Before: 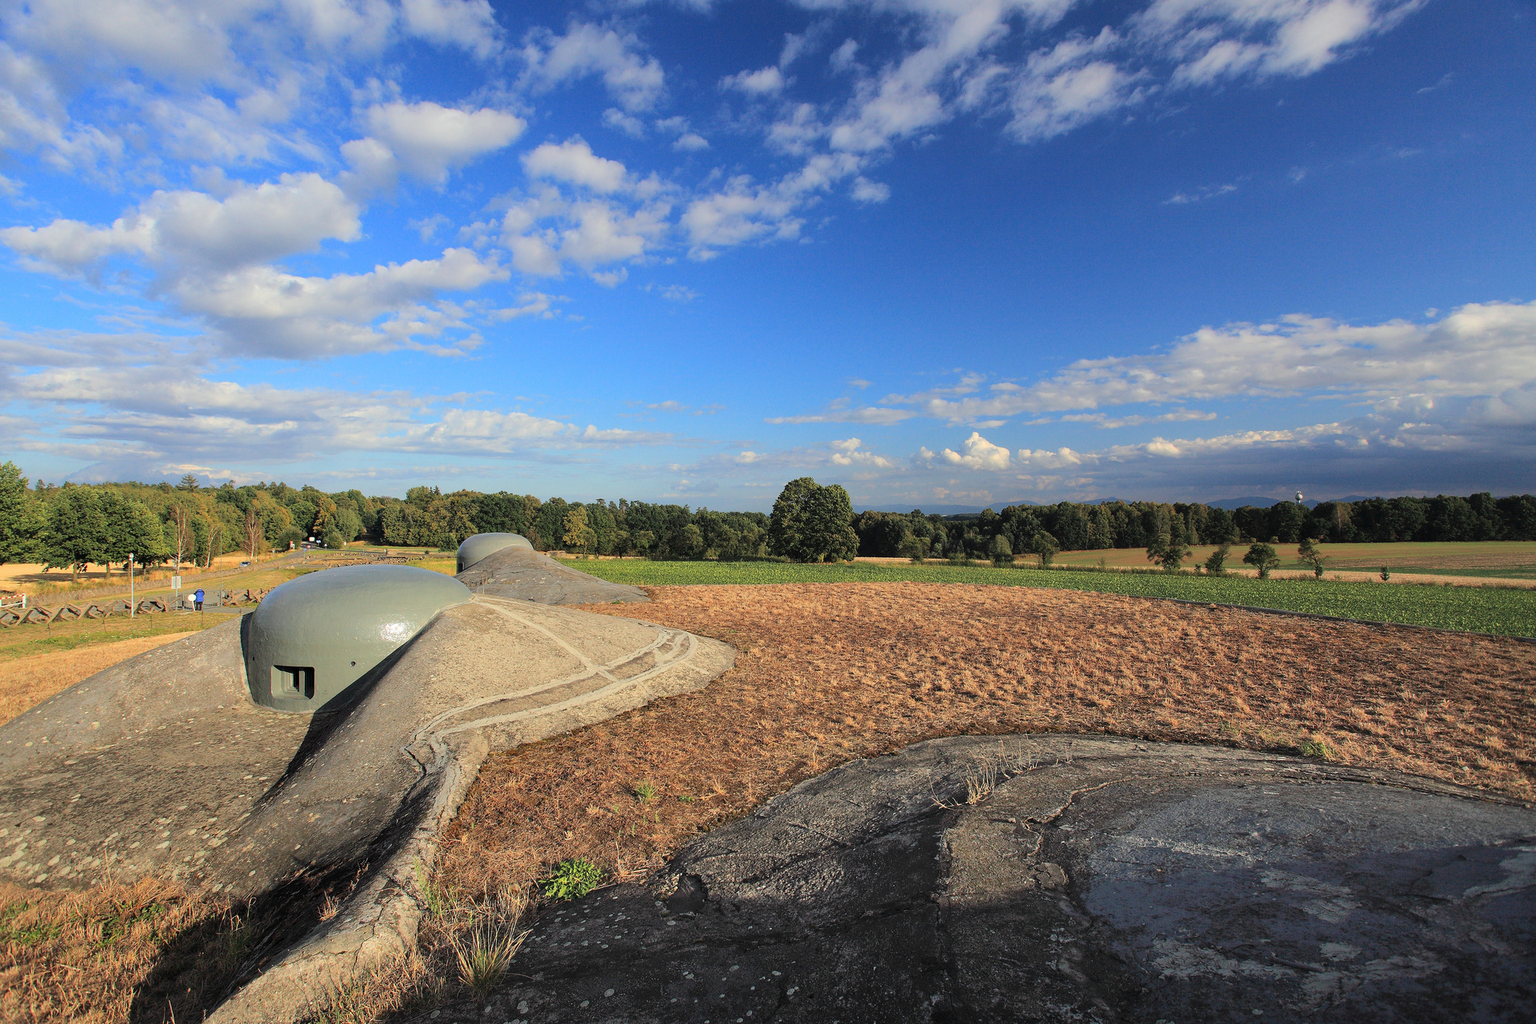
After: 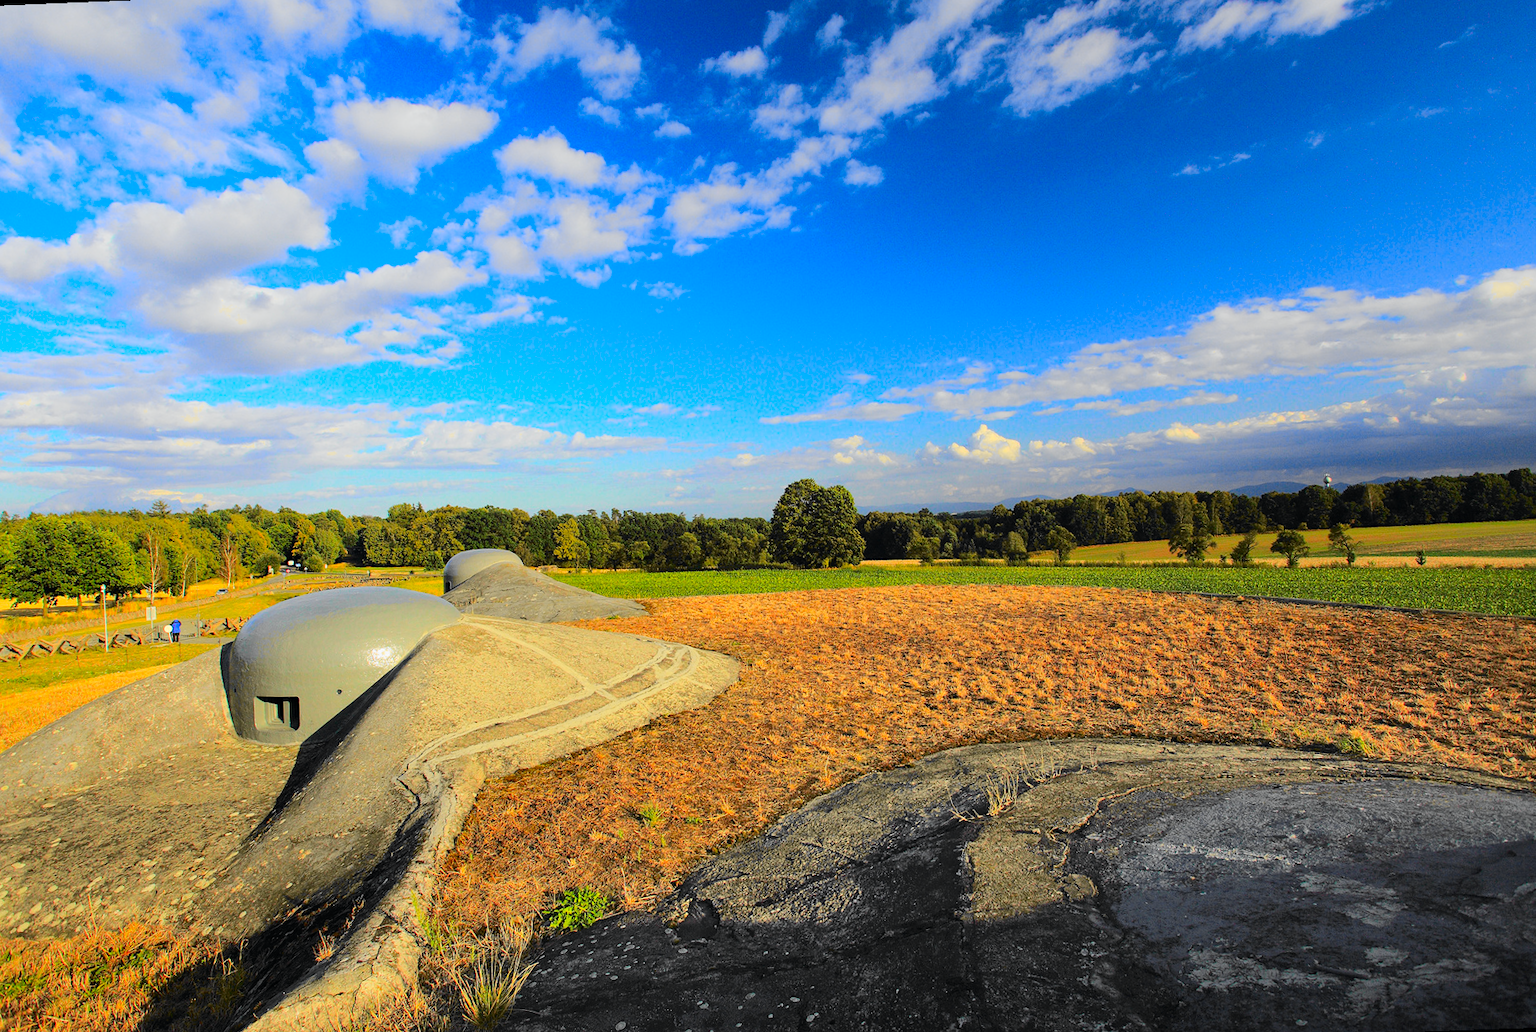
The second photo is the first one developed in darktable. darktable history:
tone curve: curves: ch0 [(0, 0) (0.071, 0.047) (0.266, 0.26) (0.483, 0.554) (0.753, 0.811) (1, 0.983)]; ch1 [(0, 0) (0.346, 0.307) (0.408, 0.387) (0.463, 0.465) (0.482, 0.493) (0.502, 0.499) (0.517, 0.502) (0.55, 0.548) (0.597, 0.61) (0.651, 0.698) (1, 1)]; ch2 [(0, 0) (0.346, 0.34) (0.434, 0.46) (0.485, 0.494) (0.5, 0.498) (0.517, 0.506) (0.526, 0.545) (0.583, 0.61) (0.625, 0.659) (1, 1)], color space Lab, independent channels, preserve colors none
rotate and perspective: rotation -2.12°, lens shift (vertical) 0.009, lens shift (horizontal) -0.008, automatic cropping original format, crop left 0.036, crop right 0.964, crop top 0.05, crop bottom 0.959
color balance rgb: linear chroma grading › global chroma 15%, perceptual saturation grading › global saturation 30%
